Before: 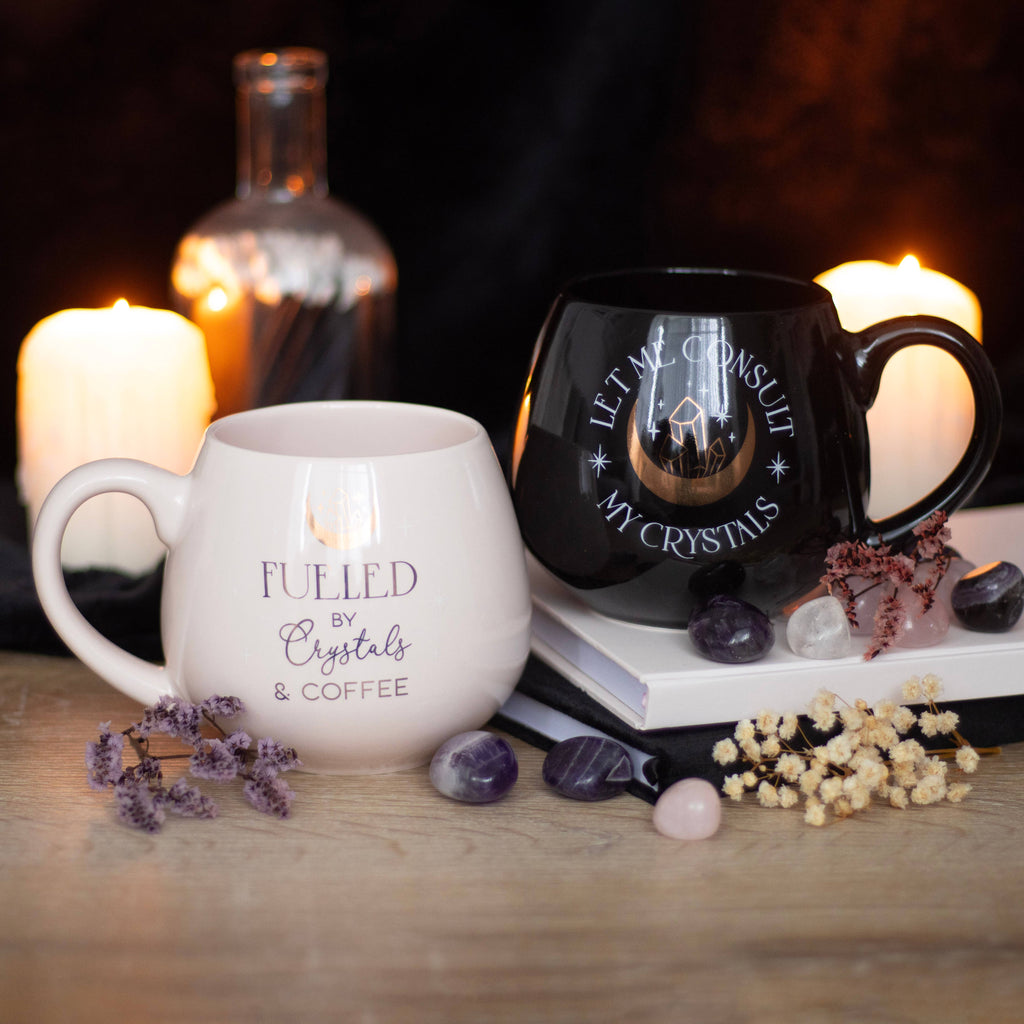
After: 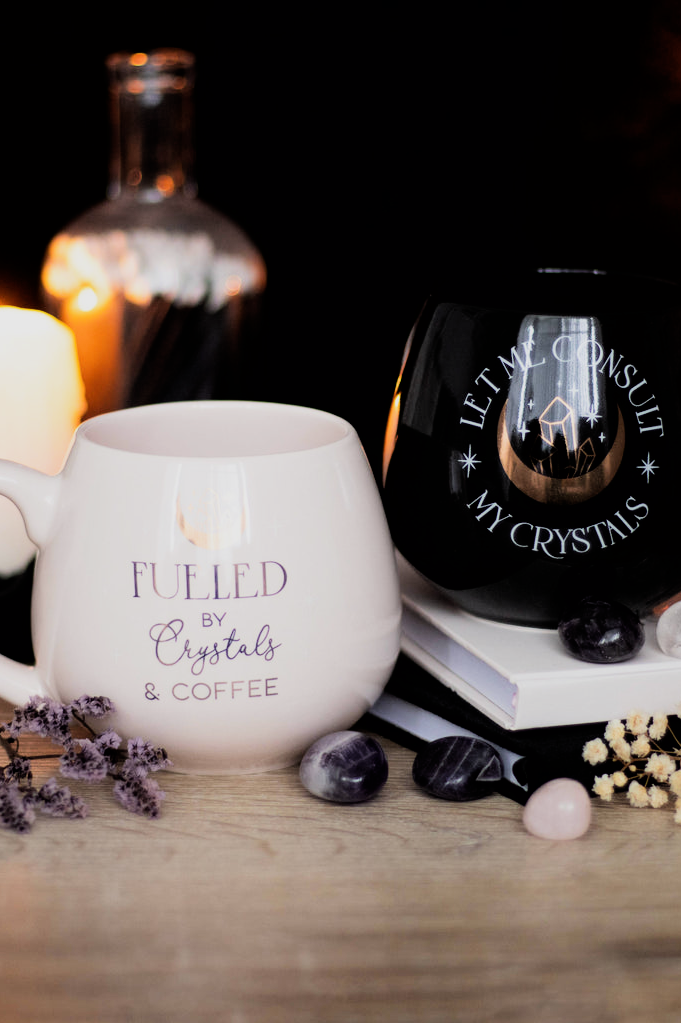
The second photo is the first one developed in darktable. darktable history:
crop and rotate: left 12.773%, right 20.662%
filmic rgb: black relative exposure -5.09 EV, white relative exposure 3.98 EV, threshold 5.97 EV, hardness 2.9, contrast 1.391, highlights saturation mix -28.95%, enable highlight reconstruction true
tone equalizer: on, module defaults
